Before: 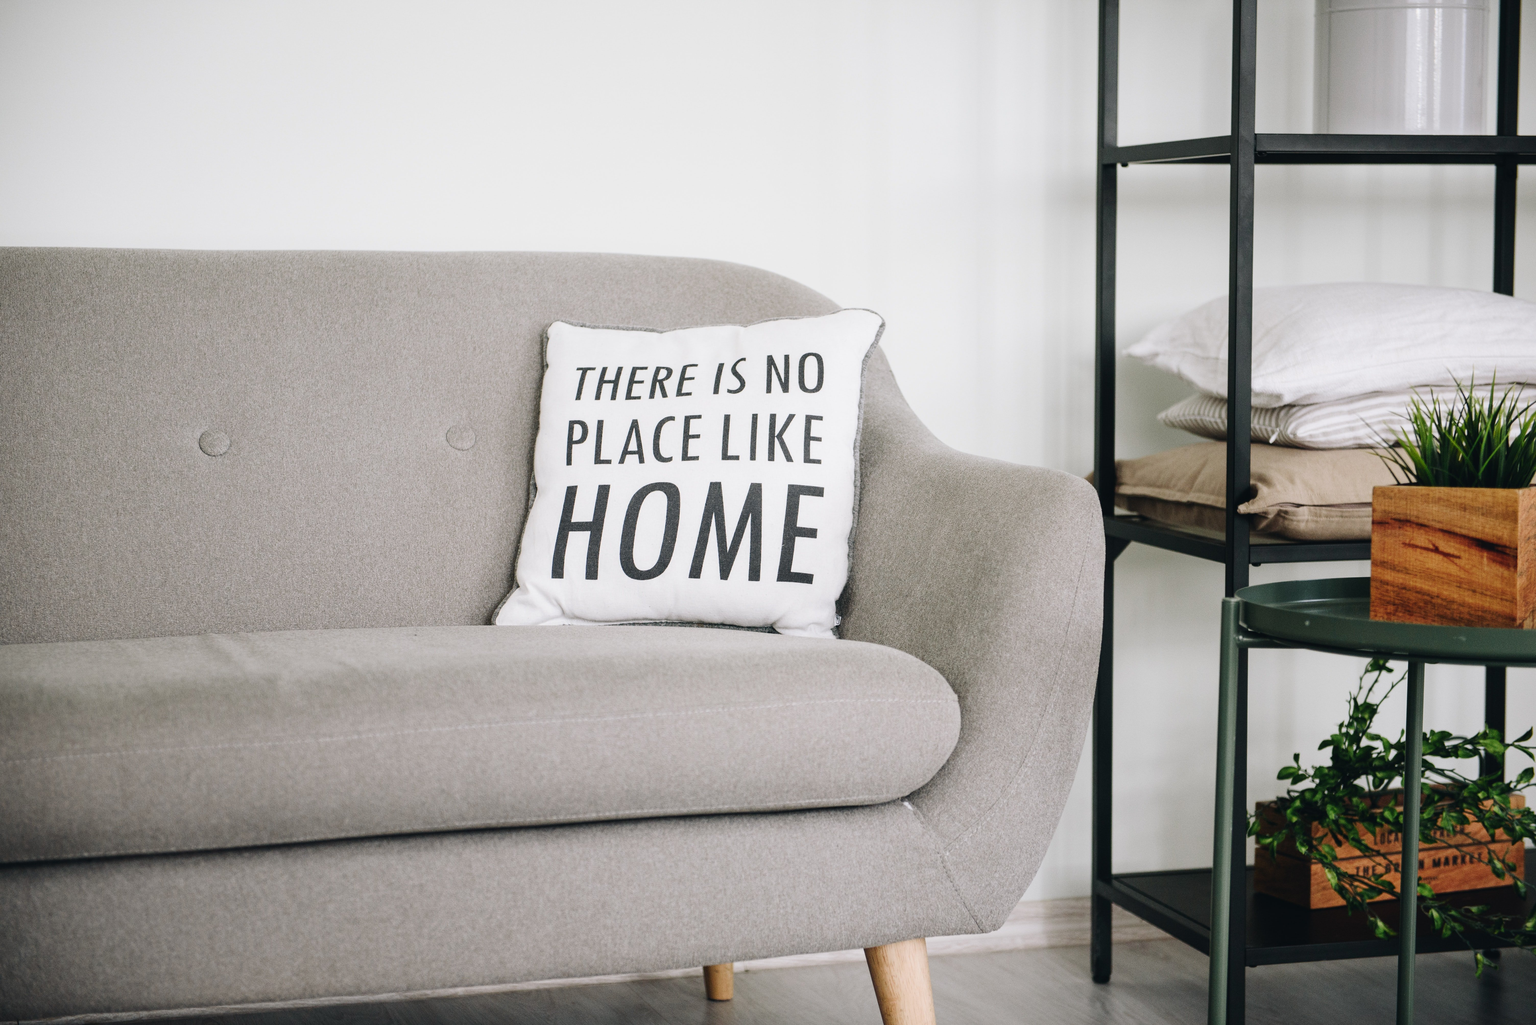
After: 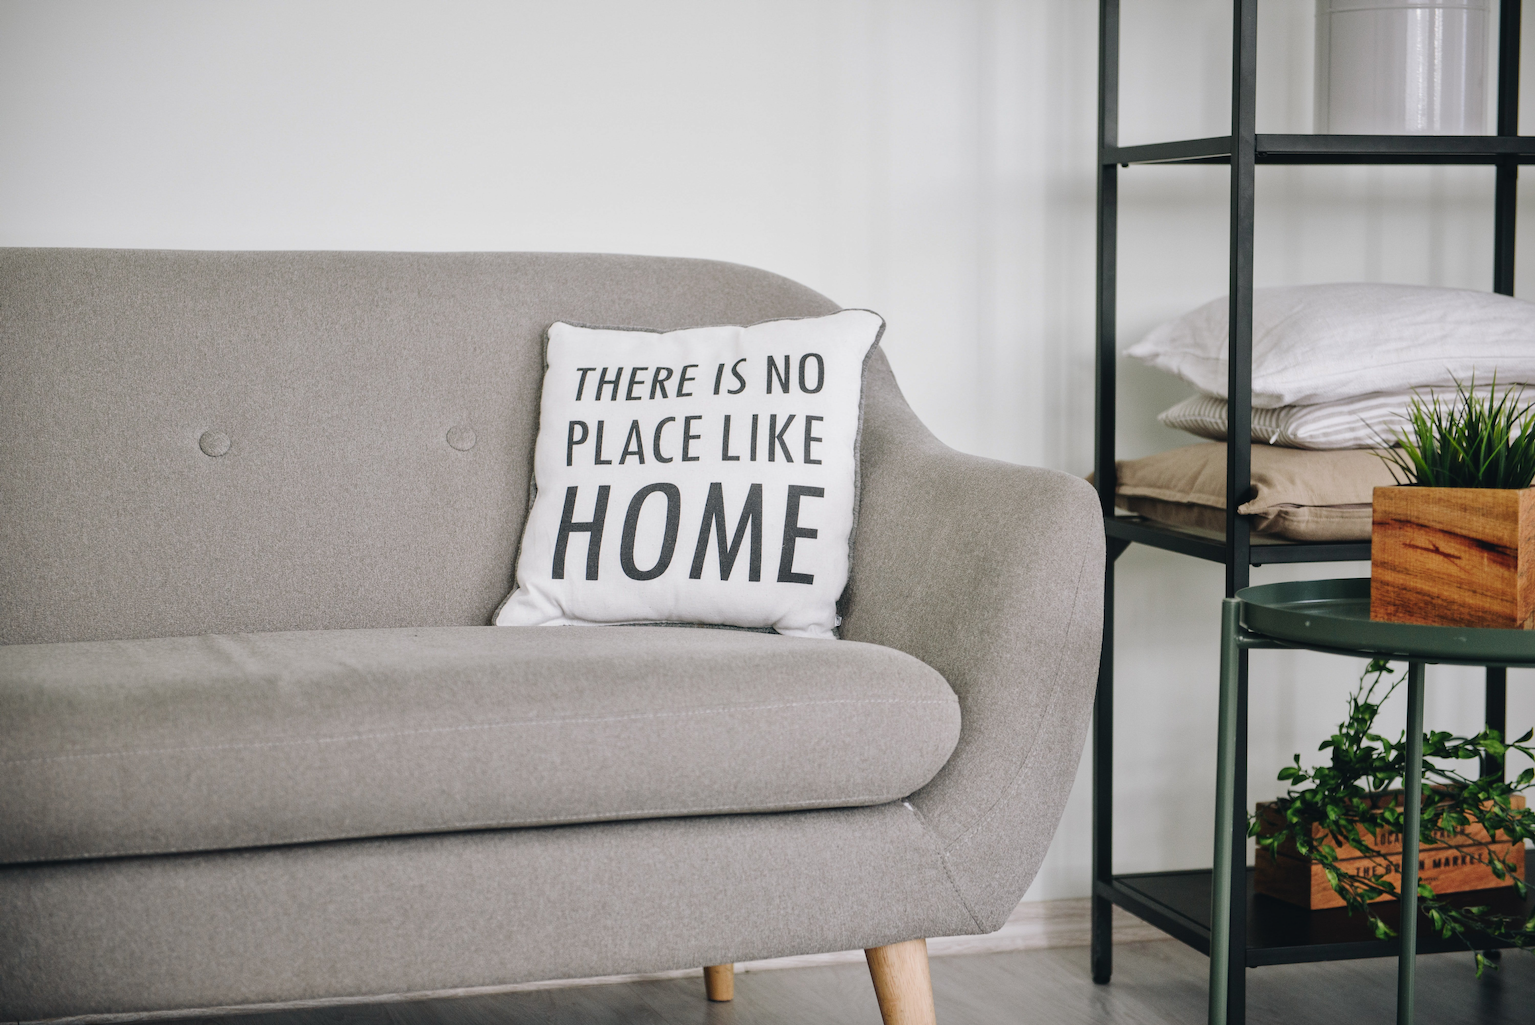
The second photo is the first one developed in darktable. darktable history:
shadows and highlights: shadows 29.97
